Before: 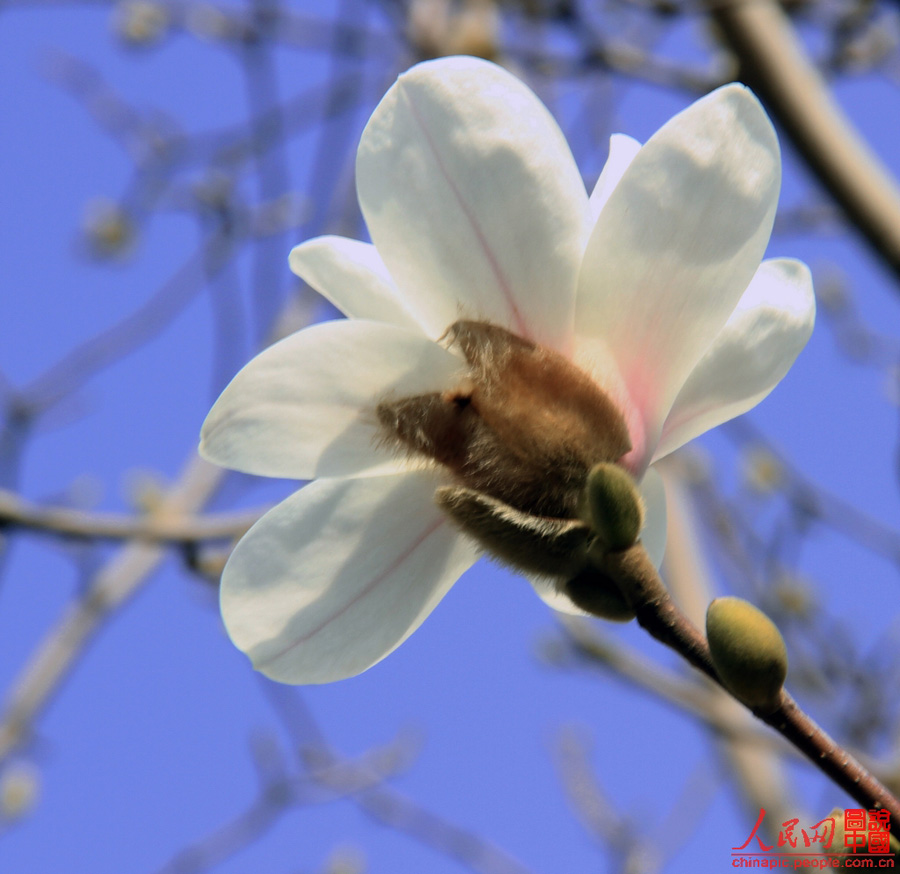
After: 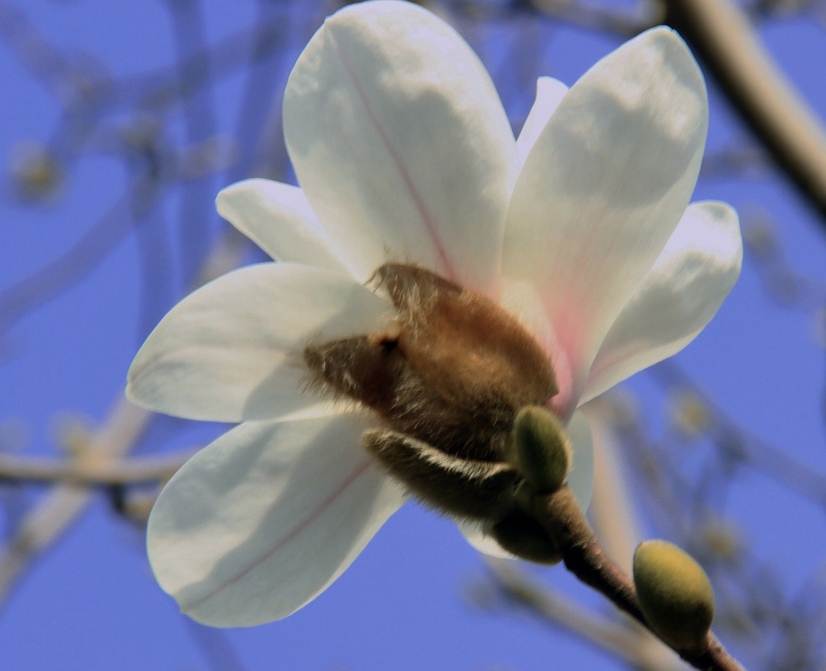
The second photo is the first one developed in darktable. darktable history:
exposure: exposure -0.293 EV, compensate highlight preservation false
shadows and highlights: soften with gaussian
crop: left 8.155%, top 6.611%, bottom 15.385%
